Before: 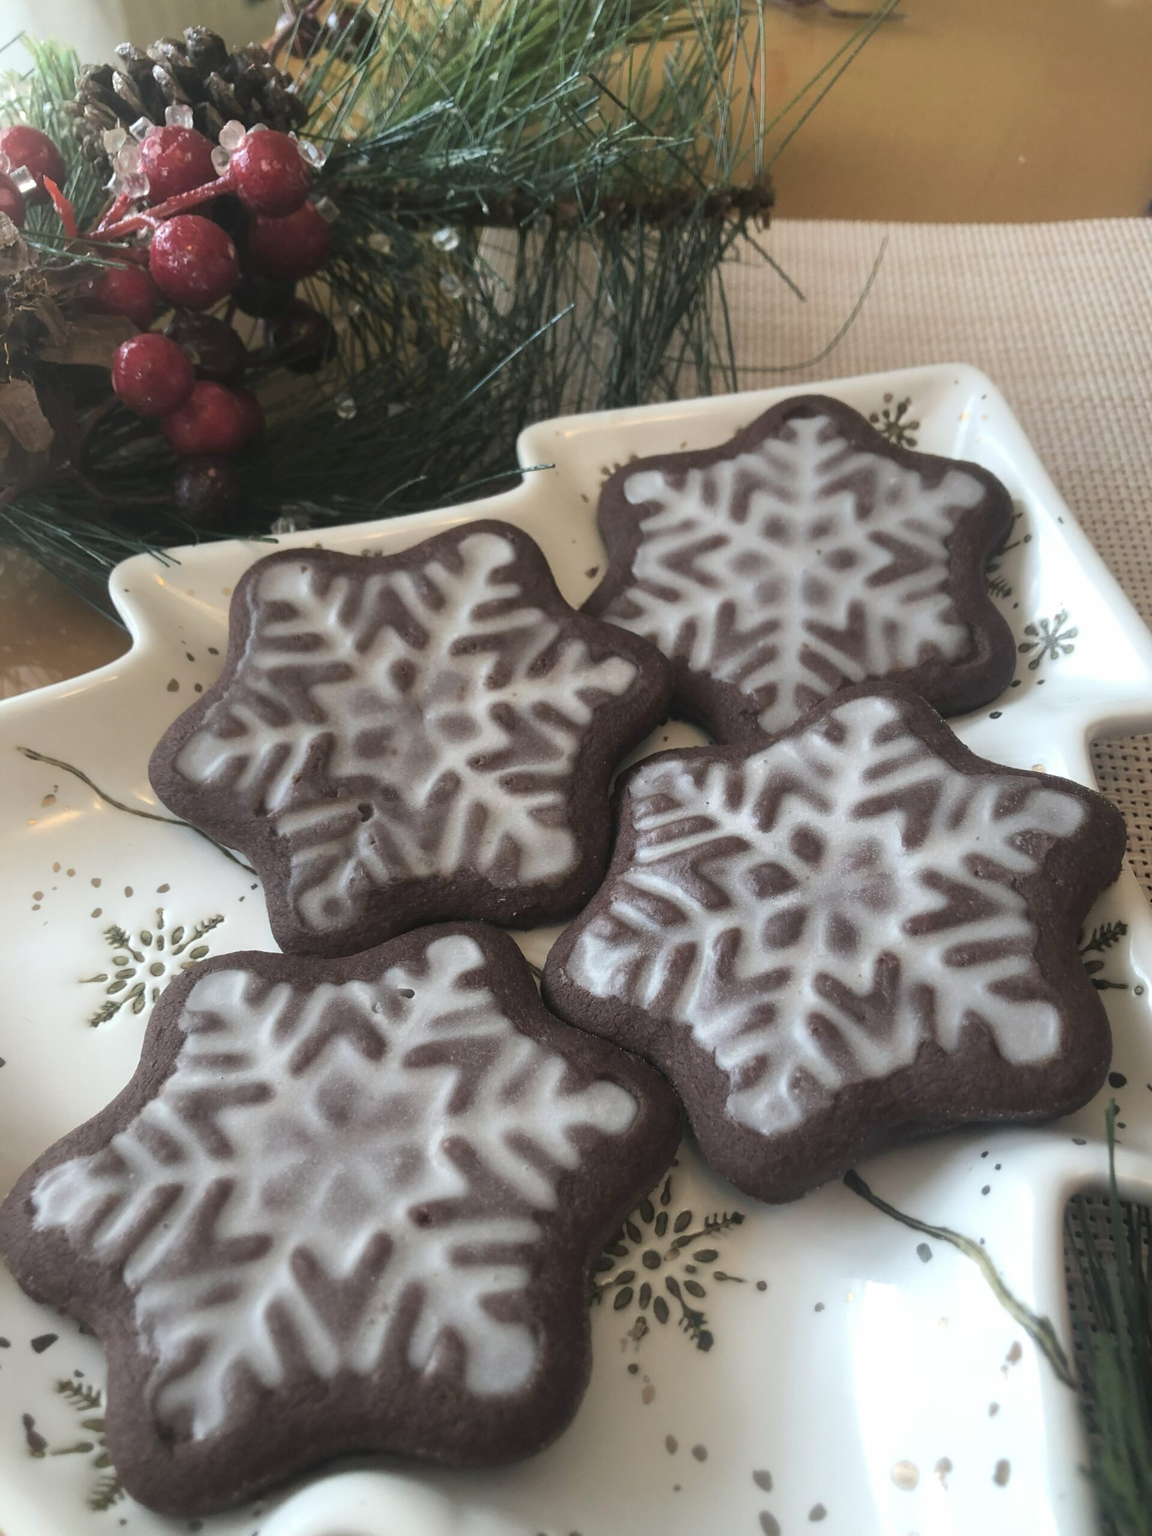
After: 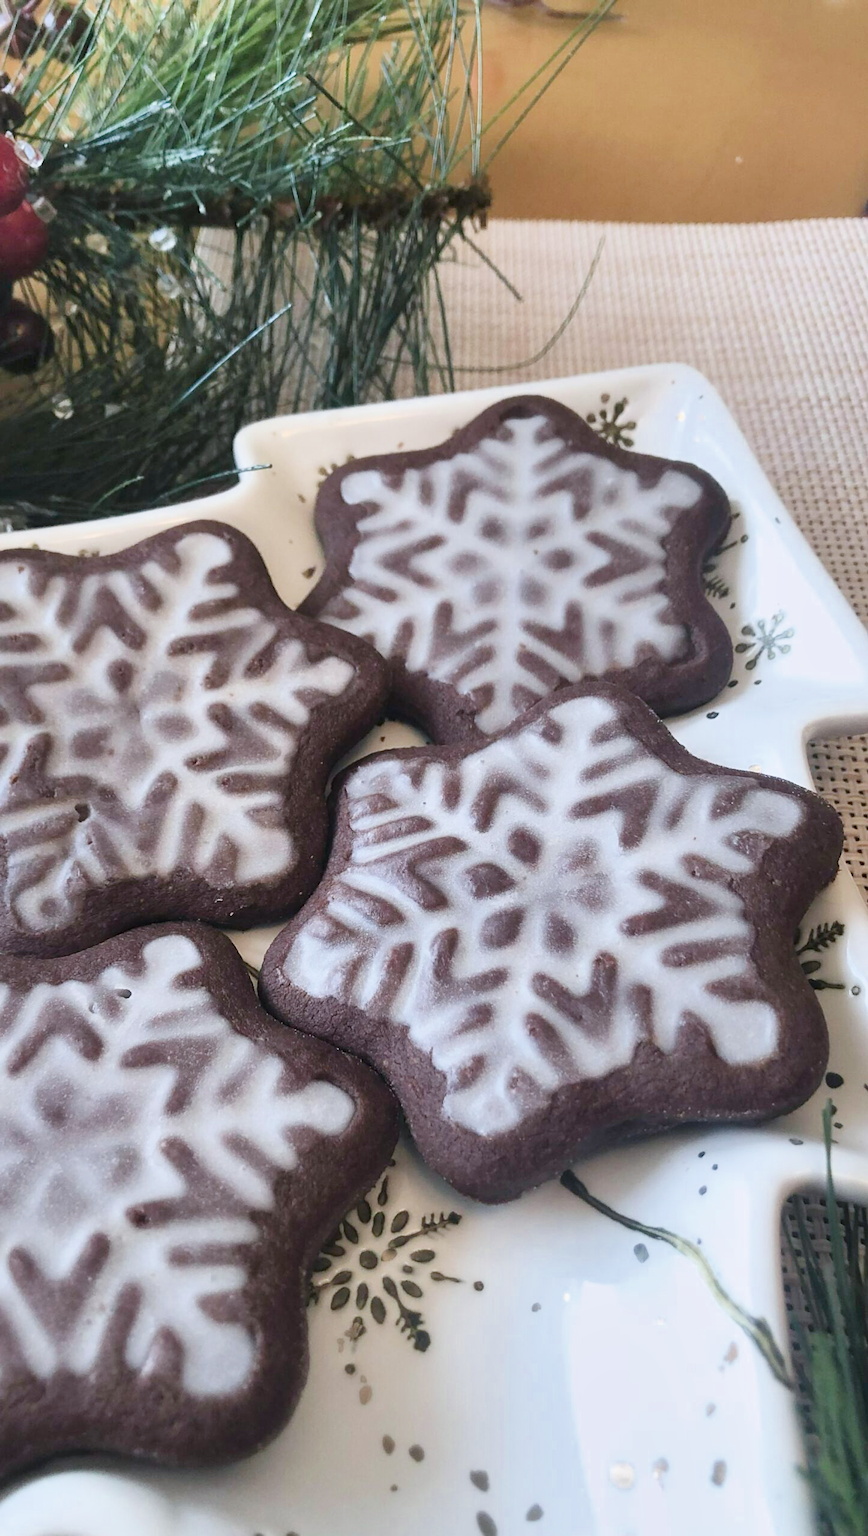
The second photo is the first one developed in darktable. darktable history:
exposure: black level correction 0, exposure 1.7 EV, compensate exposure bias true, compensate highlight preservation false
contrast brightness saturation: brightness -0.25, saturation 0.2
crop and rotate: left 24.6%
filmic rgb: black relative exposure -7.65 EV, white relative exposure 4.56 EV, hardness 3.61
sharpen: amount 0.2
shadows and highlights: white point adjustment 0.05, highlights color adjustment 55.9%, soften with gaussian
color calibration: illuminant as shot in camera, x 0.358, y 0.373, temperature 4628.91 K
